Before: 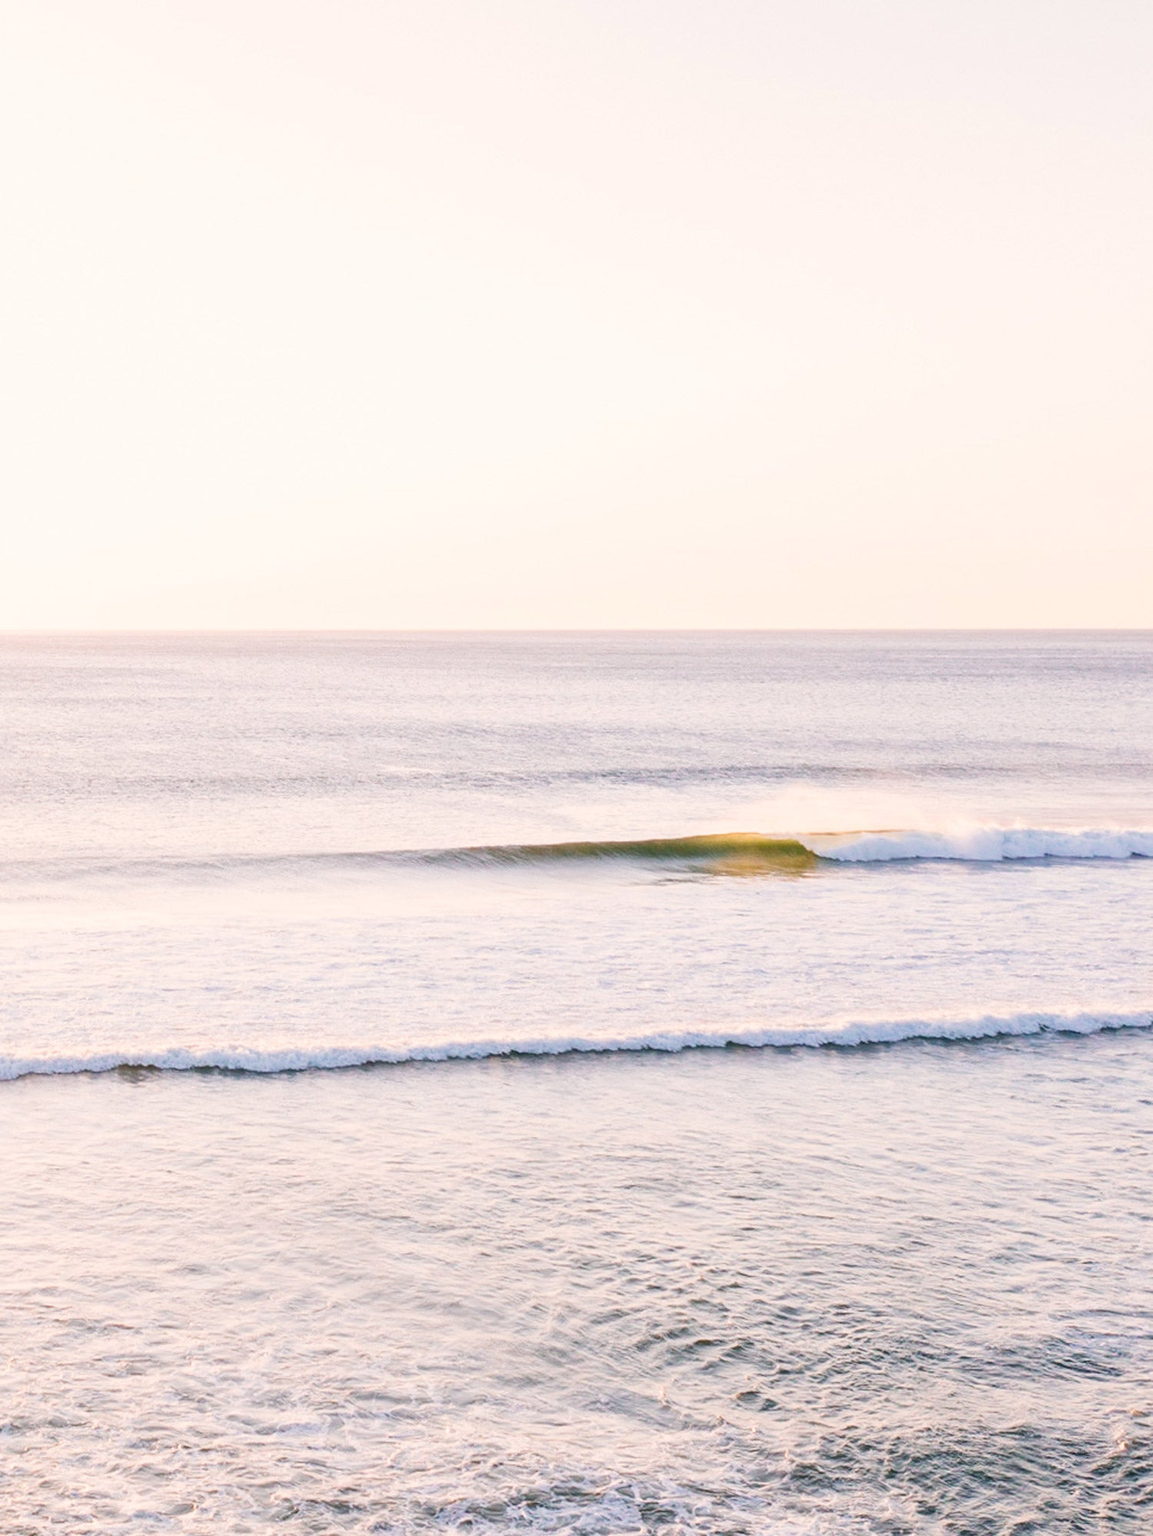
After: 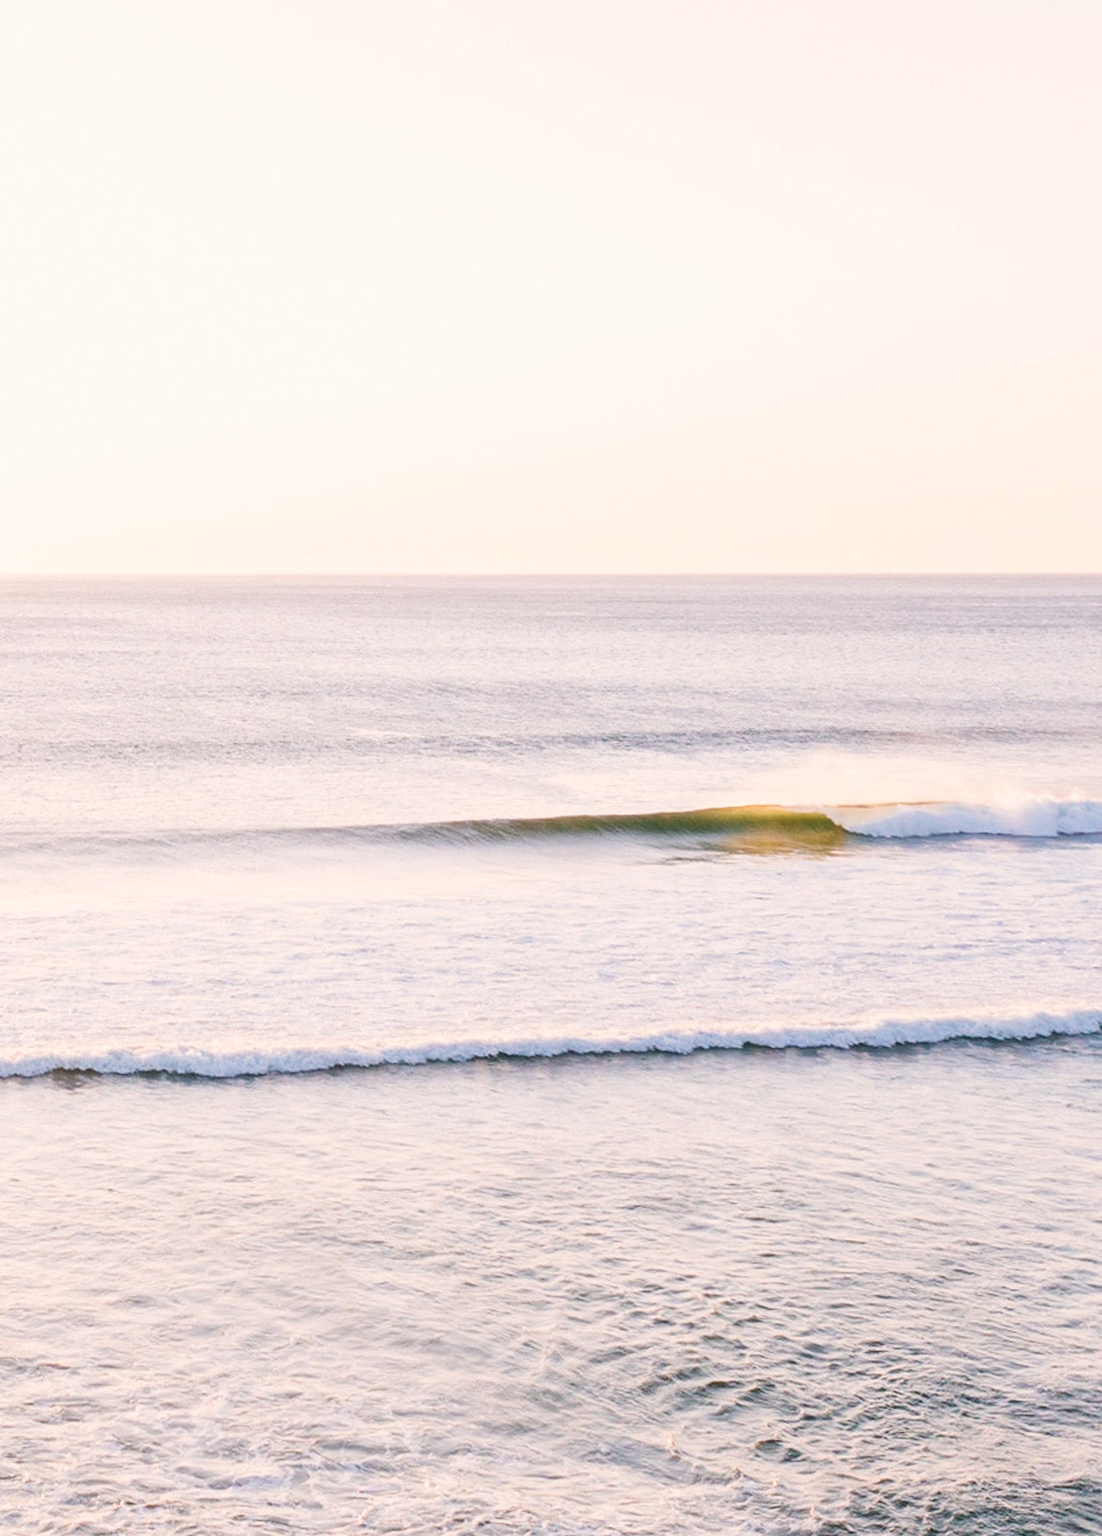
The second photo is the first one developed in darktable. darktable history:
crop: left 6.305%, top 8.114%, right 9.525%, bottom 3.884%
